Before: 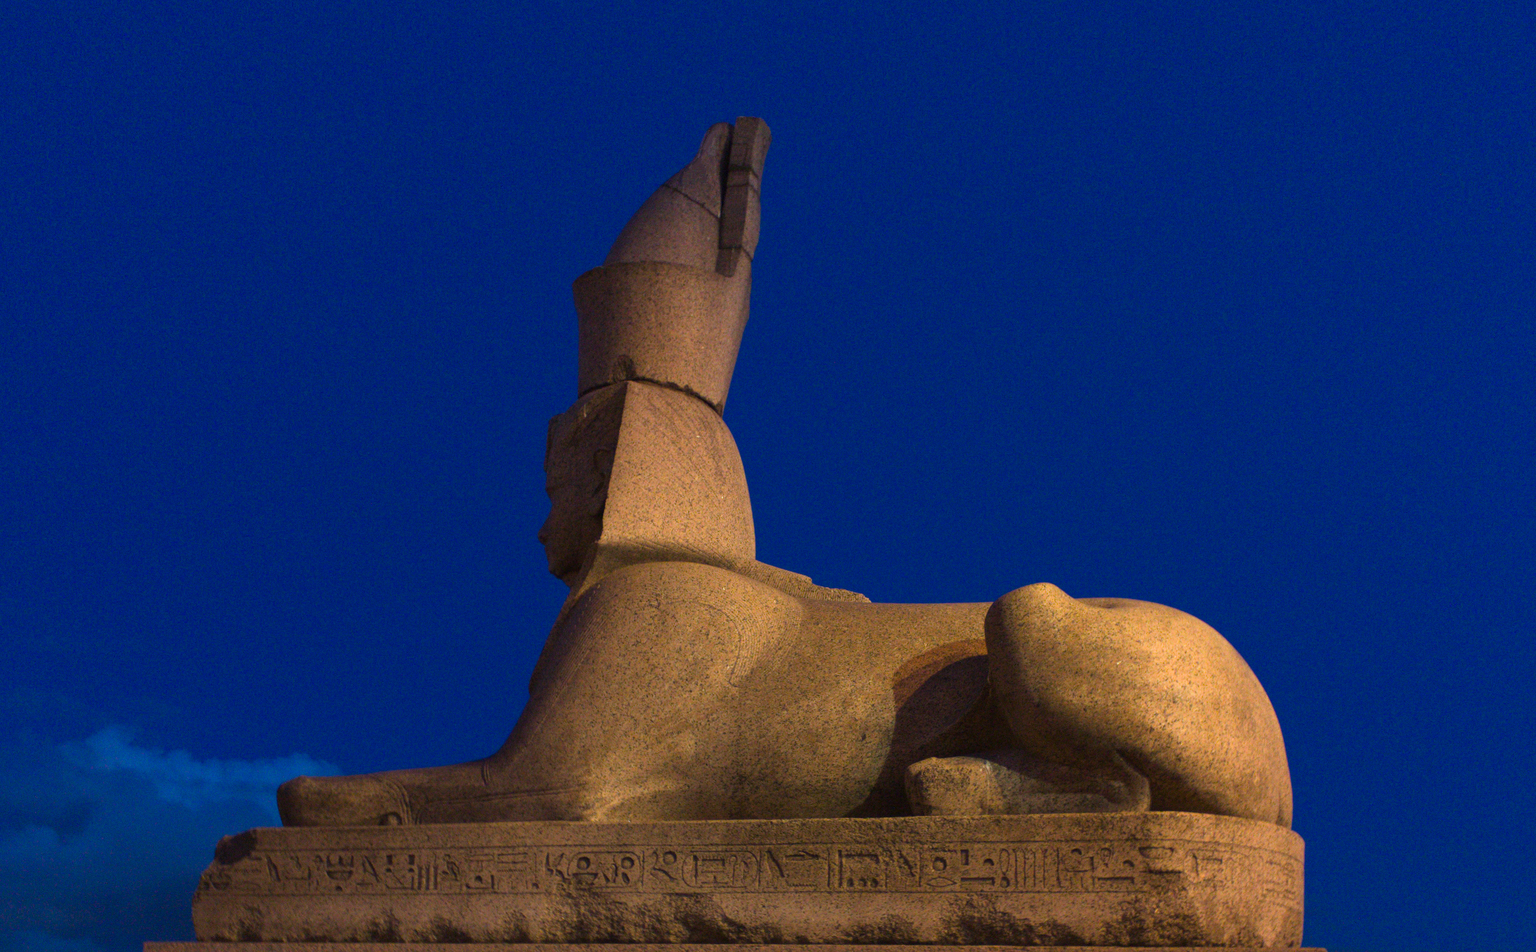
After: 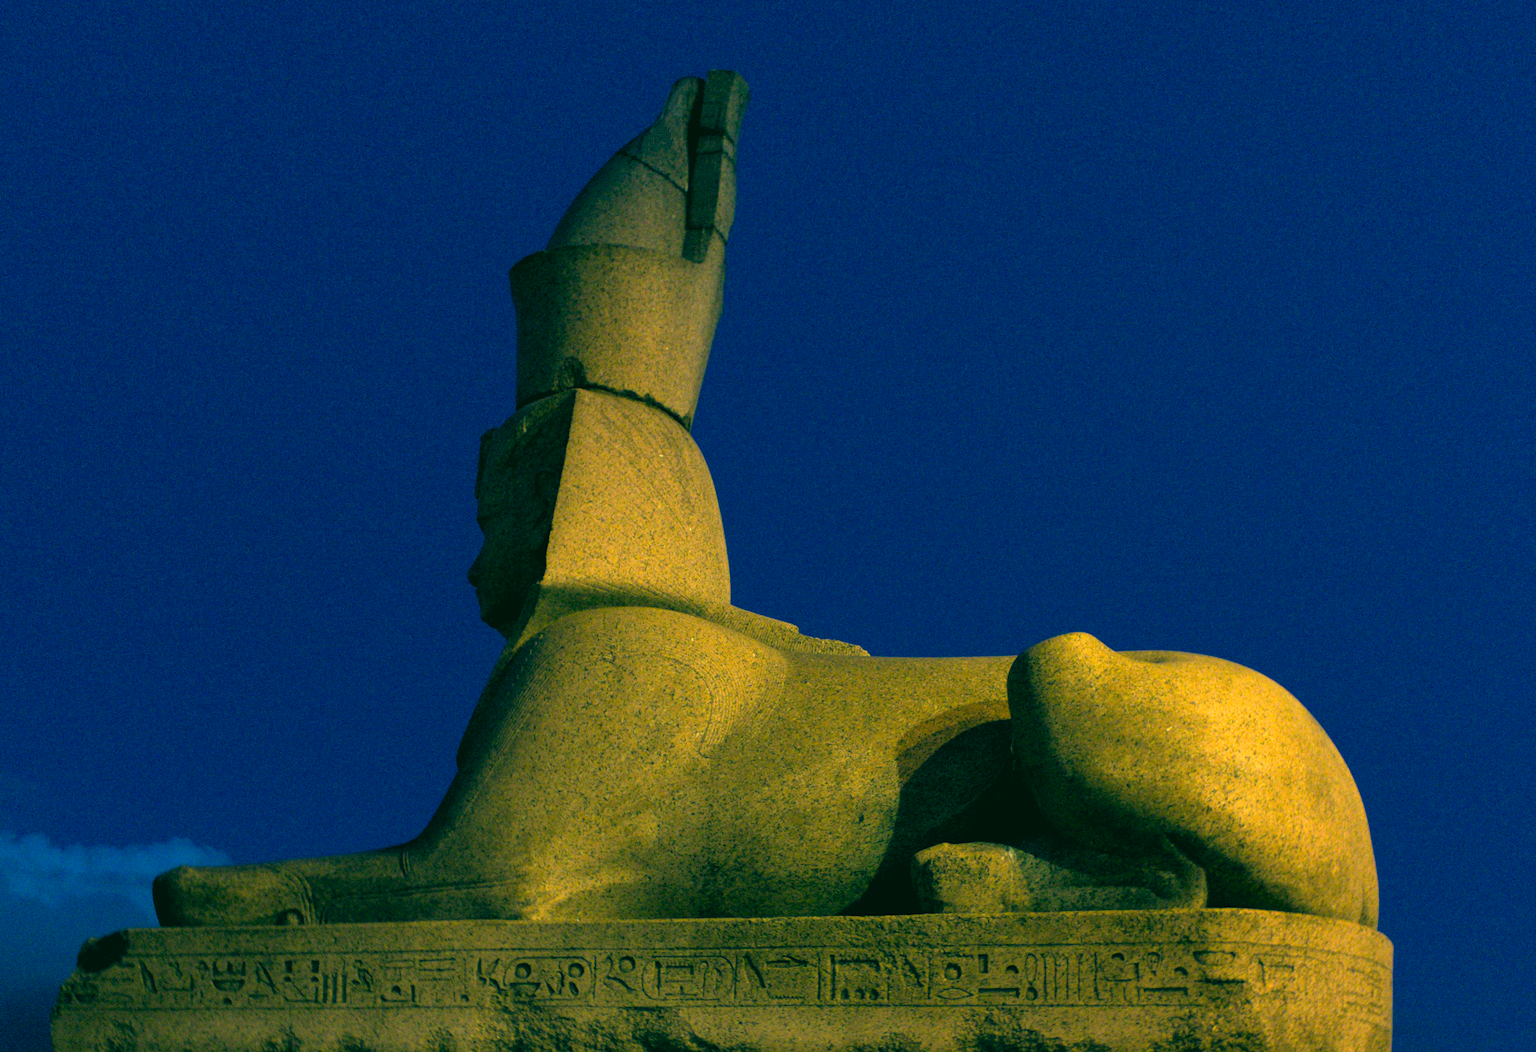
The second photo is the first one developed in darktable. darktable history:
crop: left 9.807%, top 6.259%, right 7.334%, bottom 2.177%
color correction: highlights a* 1.83, highlights b* 34.02, shadows a* -36.68, shadows b* -5.48
rgb levels: levels [[0.01, 0.419, 0.839], [0, 0.5, 1], [0, 0.5, 1]]
